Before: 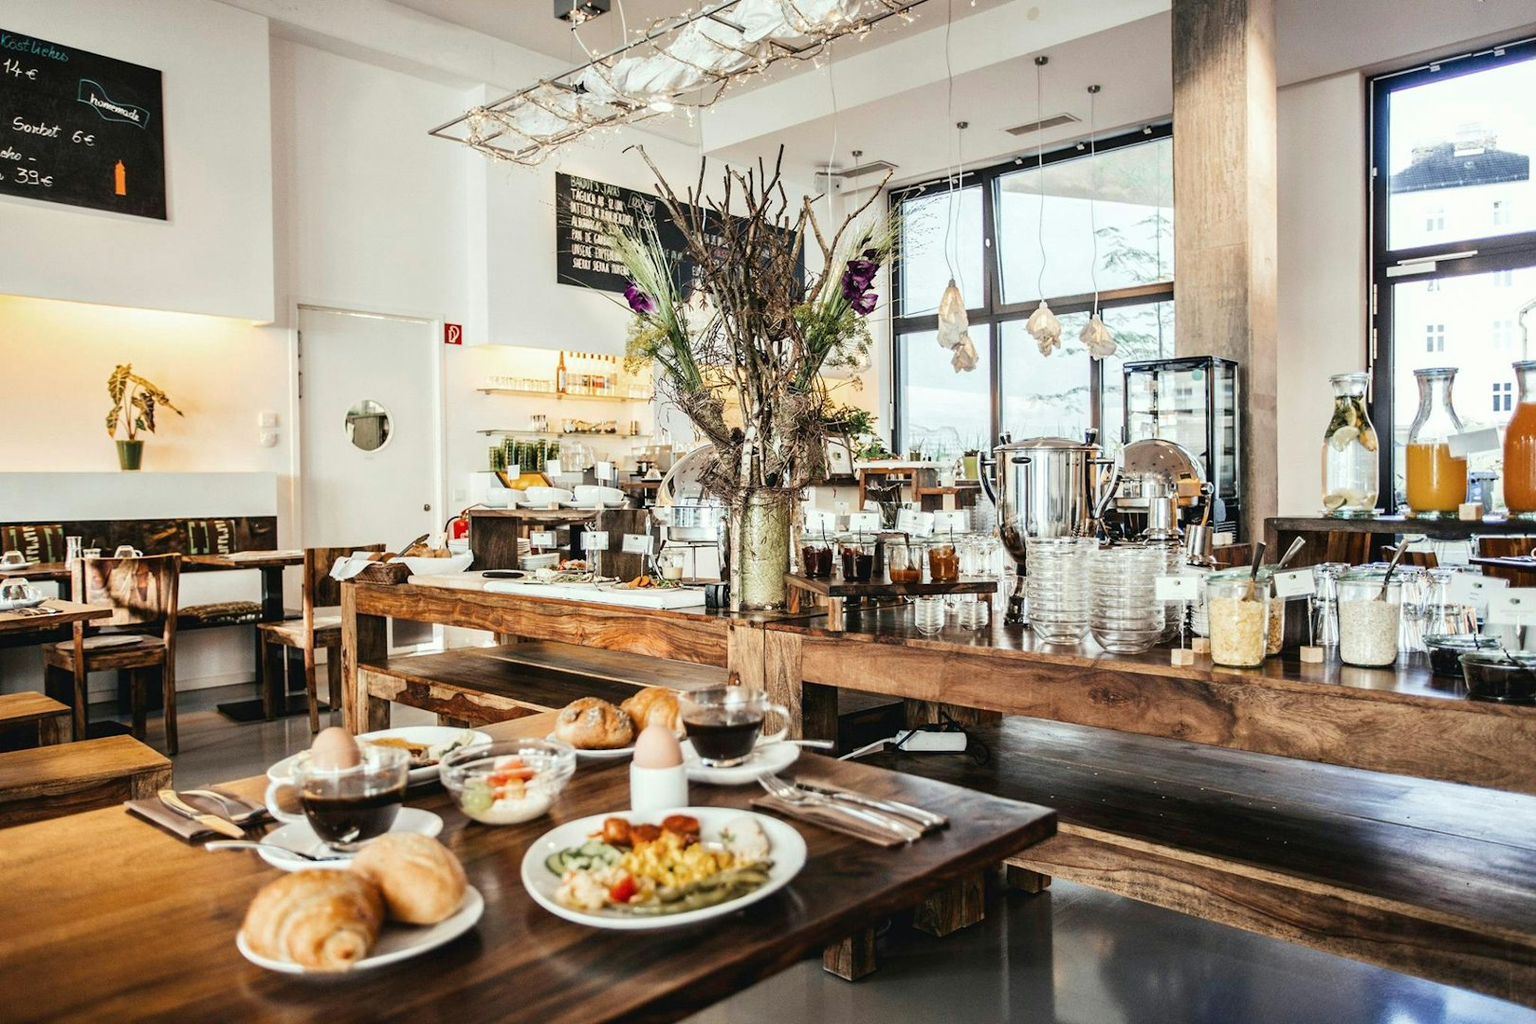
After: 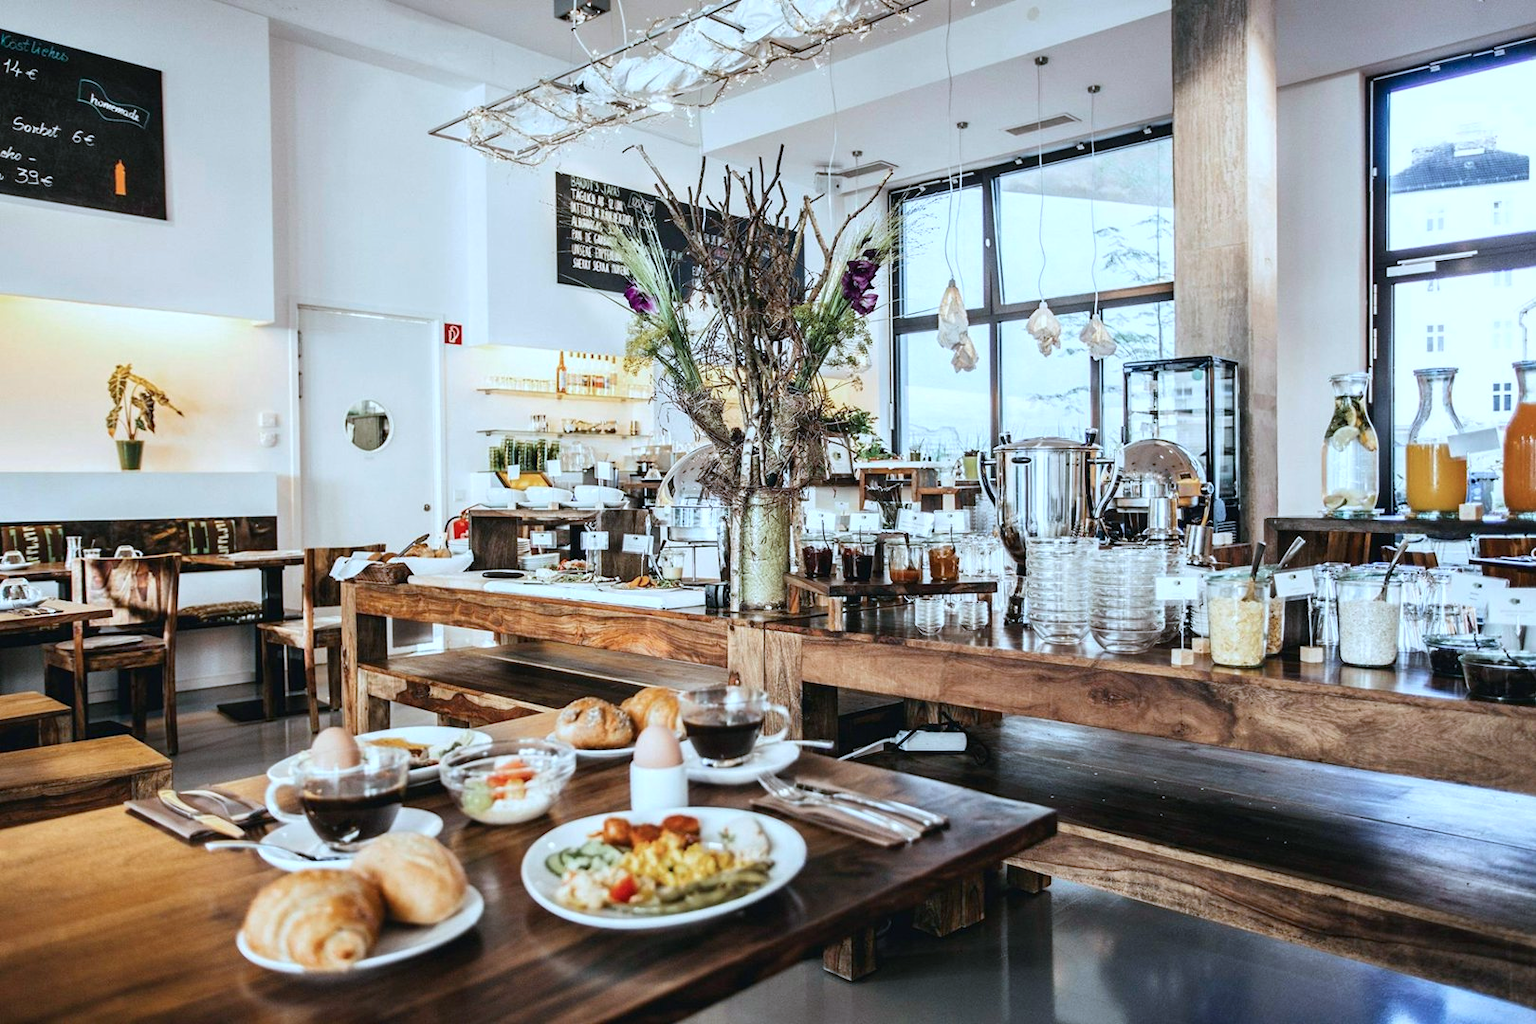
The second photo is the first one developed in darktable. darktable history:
color calibration: x 0.381, y 0.391, temperature 4087.21 K, saturation algorithm version 1 (2020)
